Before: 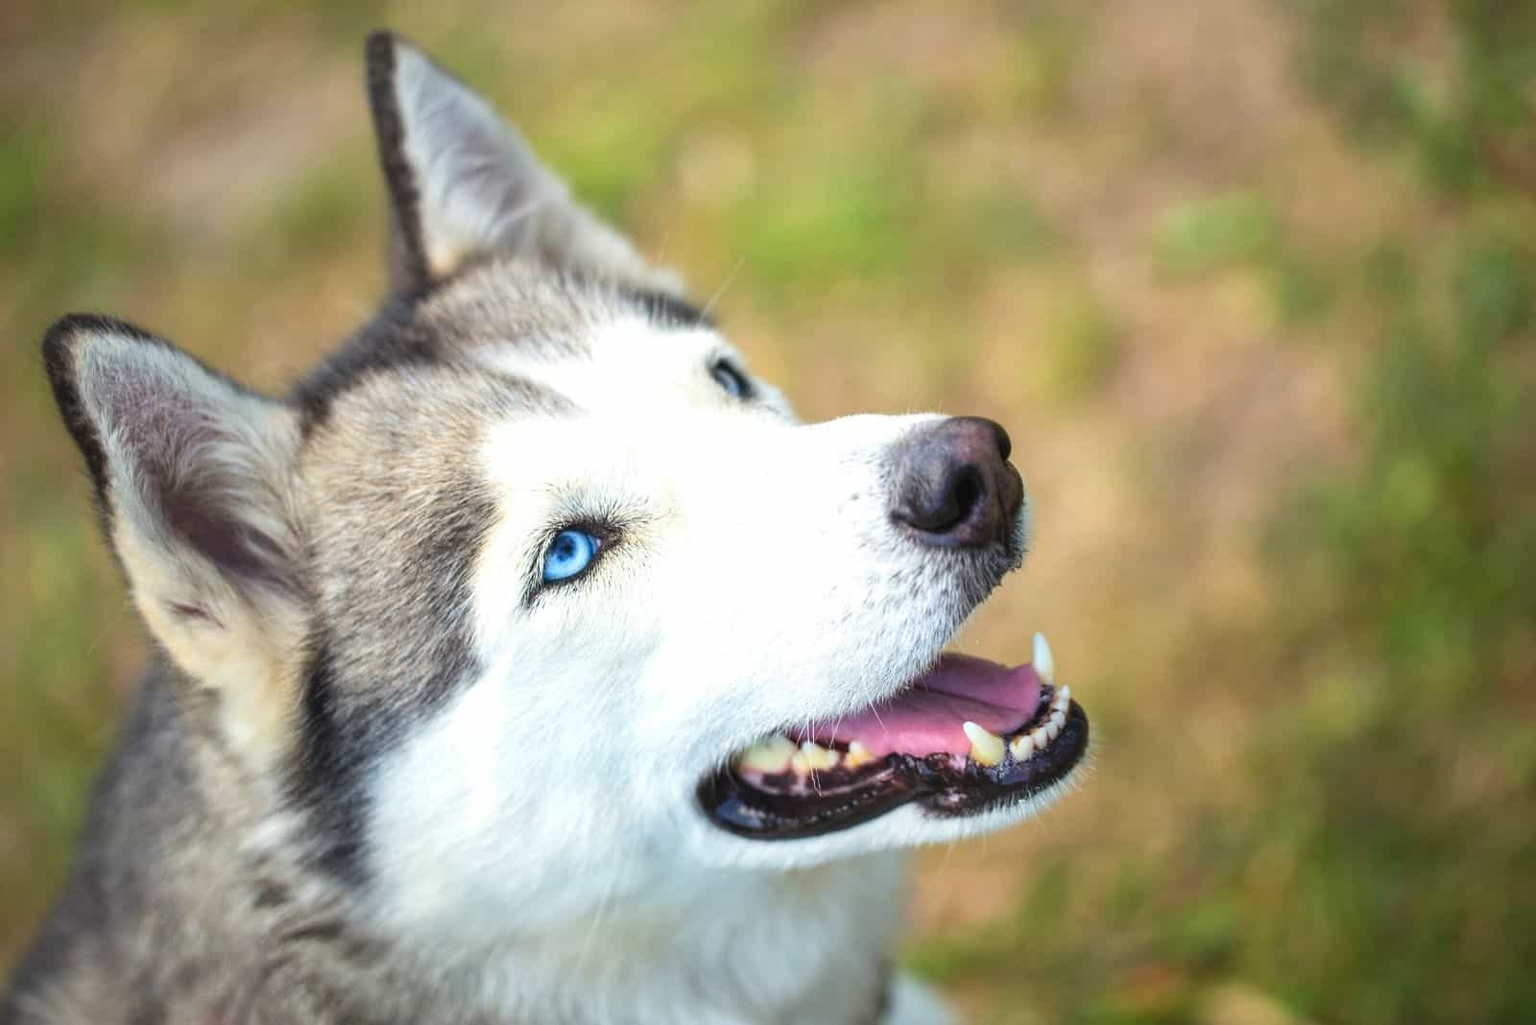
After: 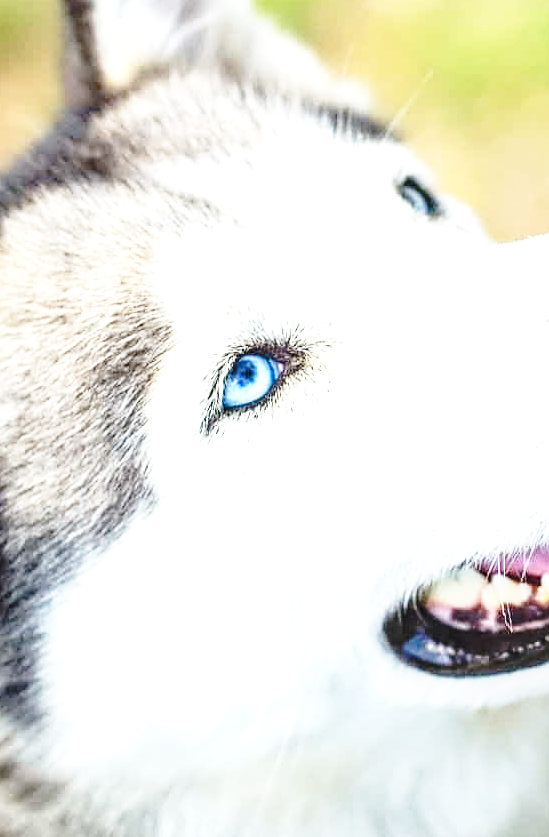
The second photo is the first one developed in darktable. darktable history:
local contrast: on, module defaults
tone equalizer: -8 EV -0.405 EV, -7 EV -0.397 EV, -6 EV -0.348 EV, -5 EV -0.249 EV, -3 EV 0.22 EV, -2 EV 0.33 EV, -1 EV 0.401 EV, +0 EV 0.396 EV
crop and rotate: left 21.504%, top 18.627%, right 44.138%, bottom 2.978%
base curve: curves: ch0 [(0, 0) (0.032, 0.037) (0.105, 0.228) (0.435, 0.76) (0.856, 0.983) (1, 1)], preserve colors none
sharpen: on, module defaults
